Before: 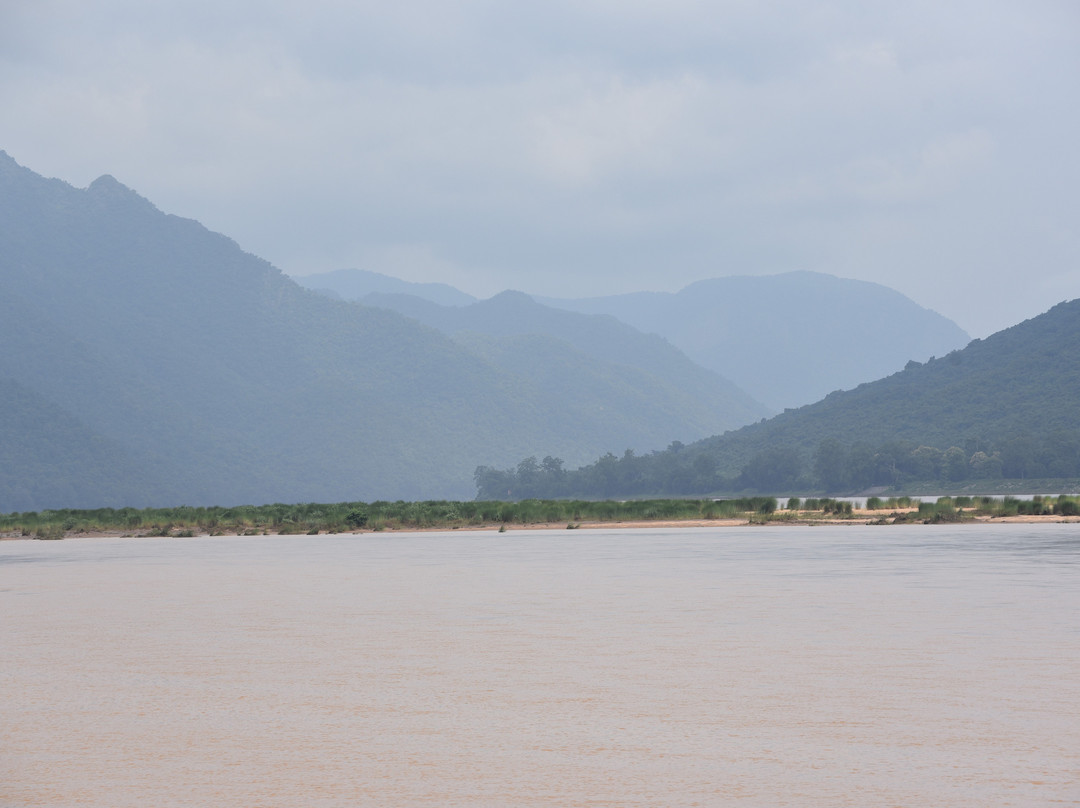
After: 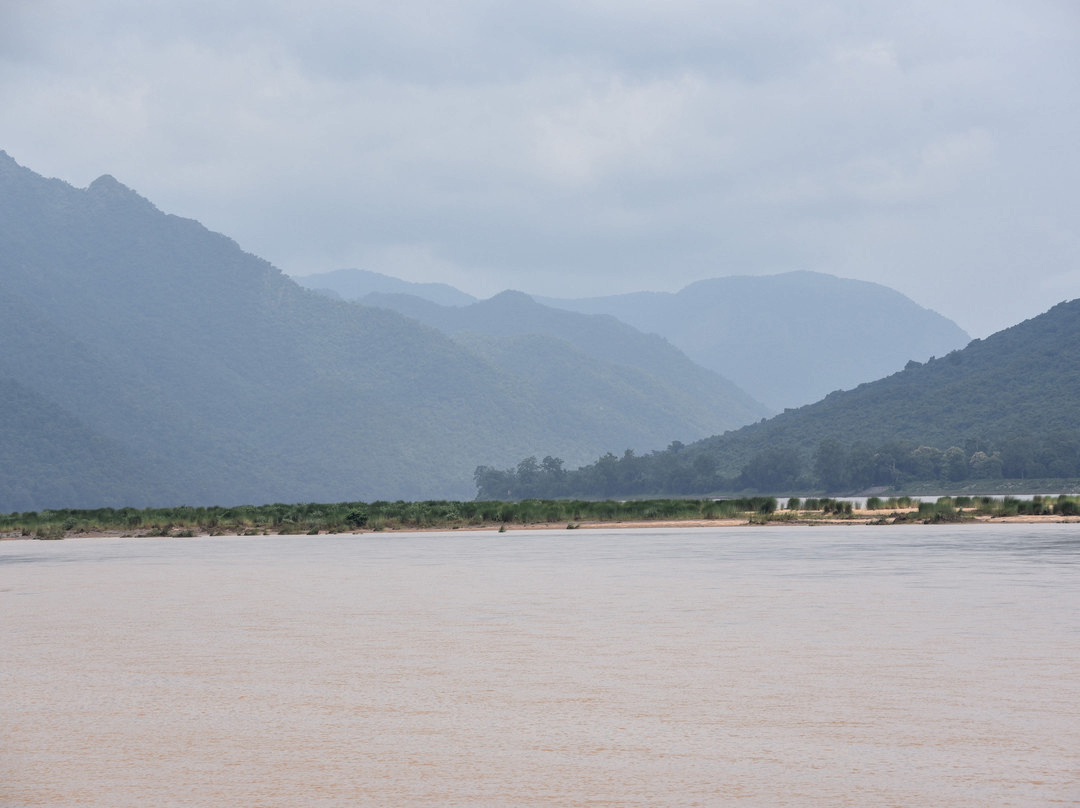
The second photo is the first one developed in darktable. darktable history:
local contrast: highlights 61%, detail 143%, midtone range 0.422
